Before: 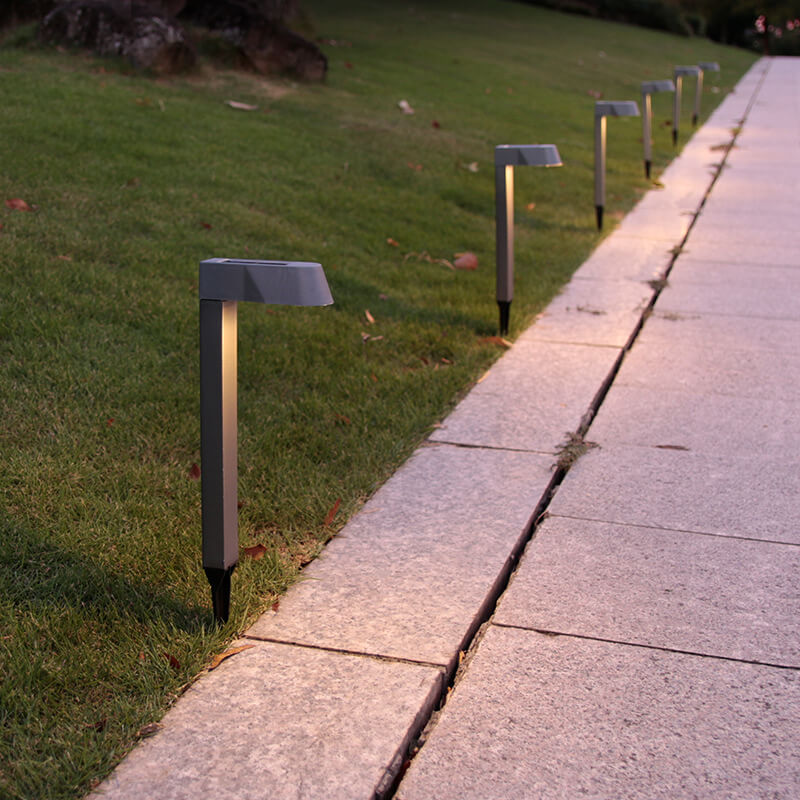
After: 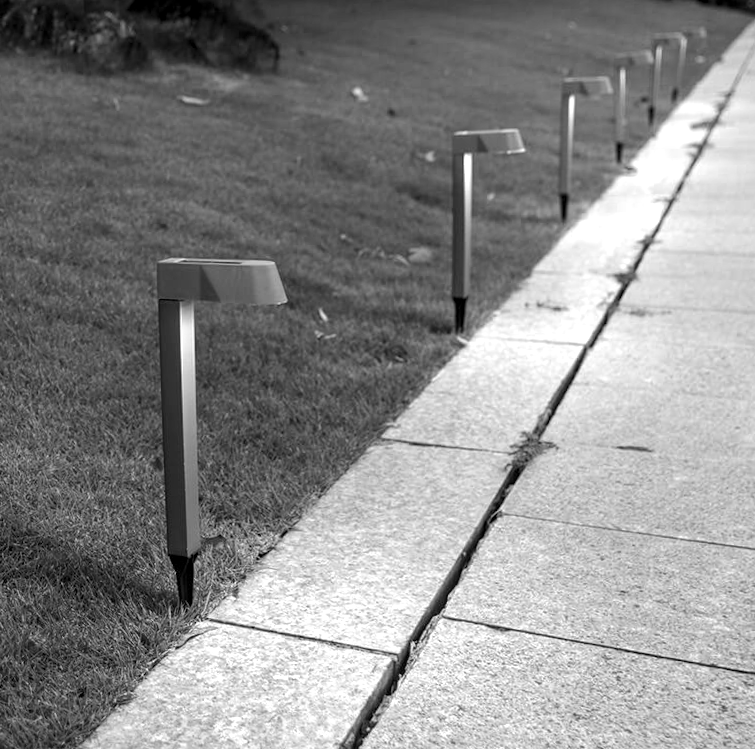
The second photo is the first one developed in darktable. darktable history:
local contrast: detail 130%
rotate and perspective: rotation 0.062°, lens shift (vertical) 0.115, lens shift (horizontal) -0.133, crop left 0.047, crop right 0.94, crop top 0.061, crop bottom 0.94
monochrome: a 30.25, b 92.03
color correction: highlights a* 1.39, highlights b* 17.83
exposure: black level correction 0, exposure 0.7 EV, compensate exposure bias true, compensate highlight preservation false
